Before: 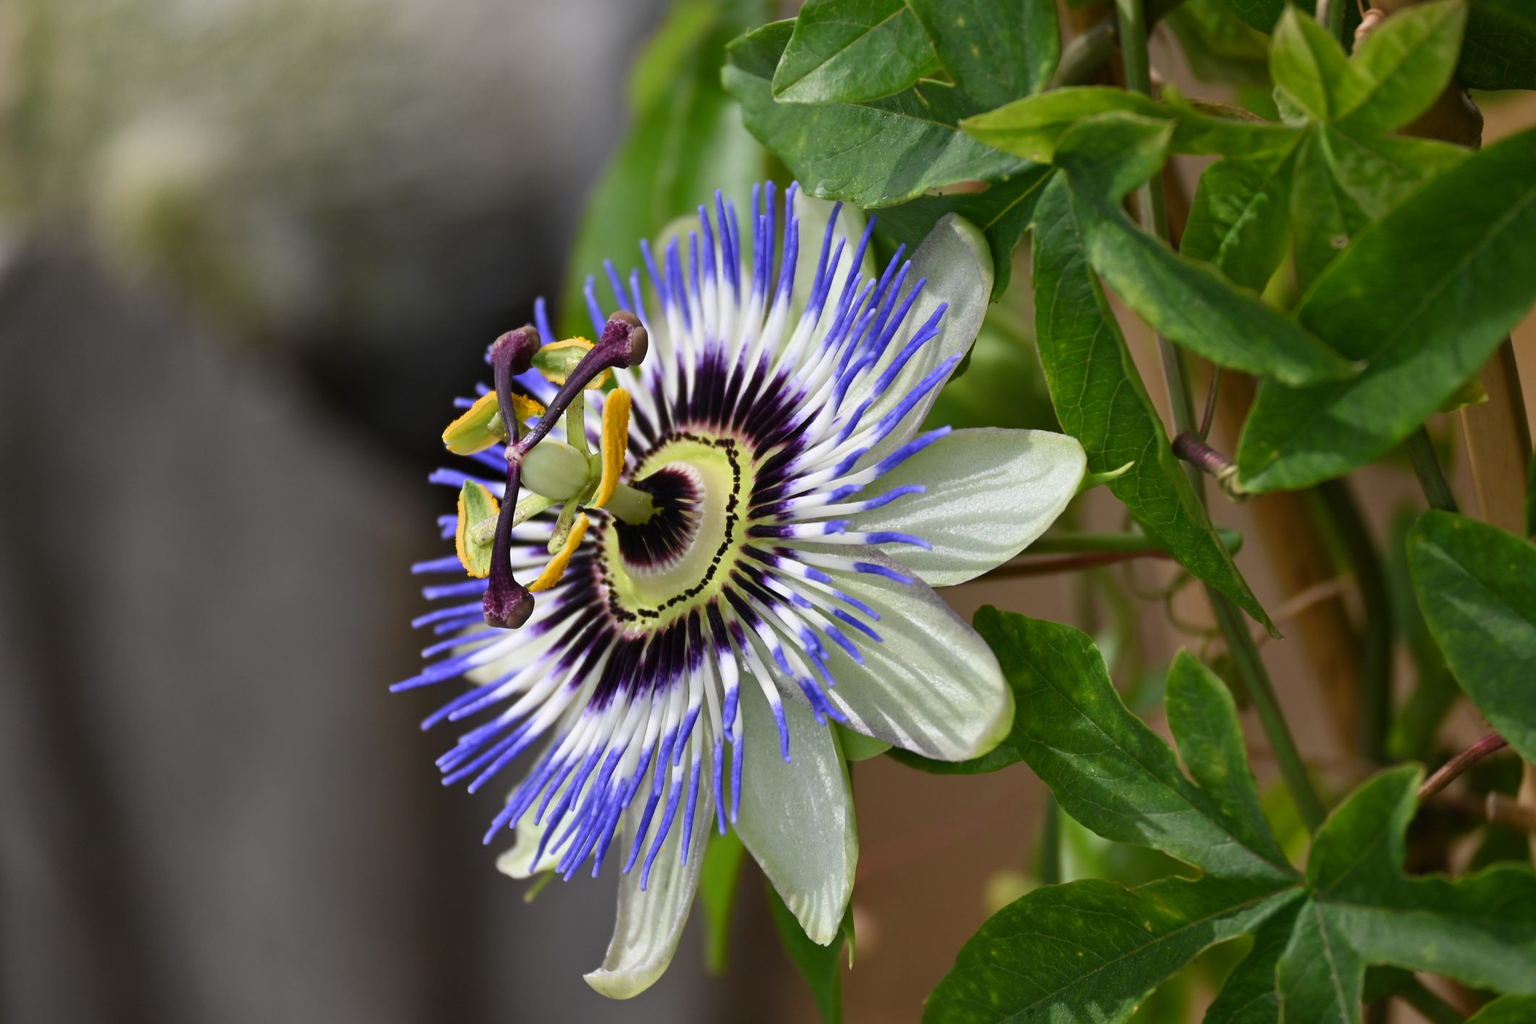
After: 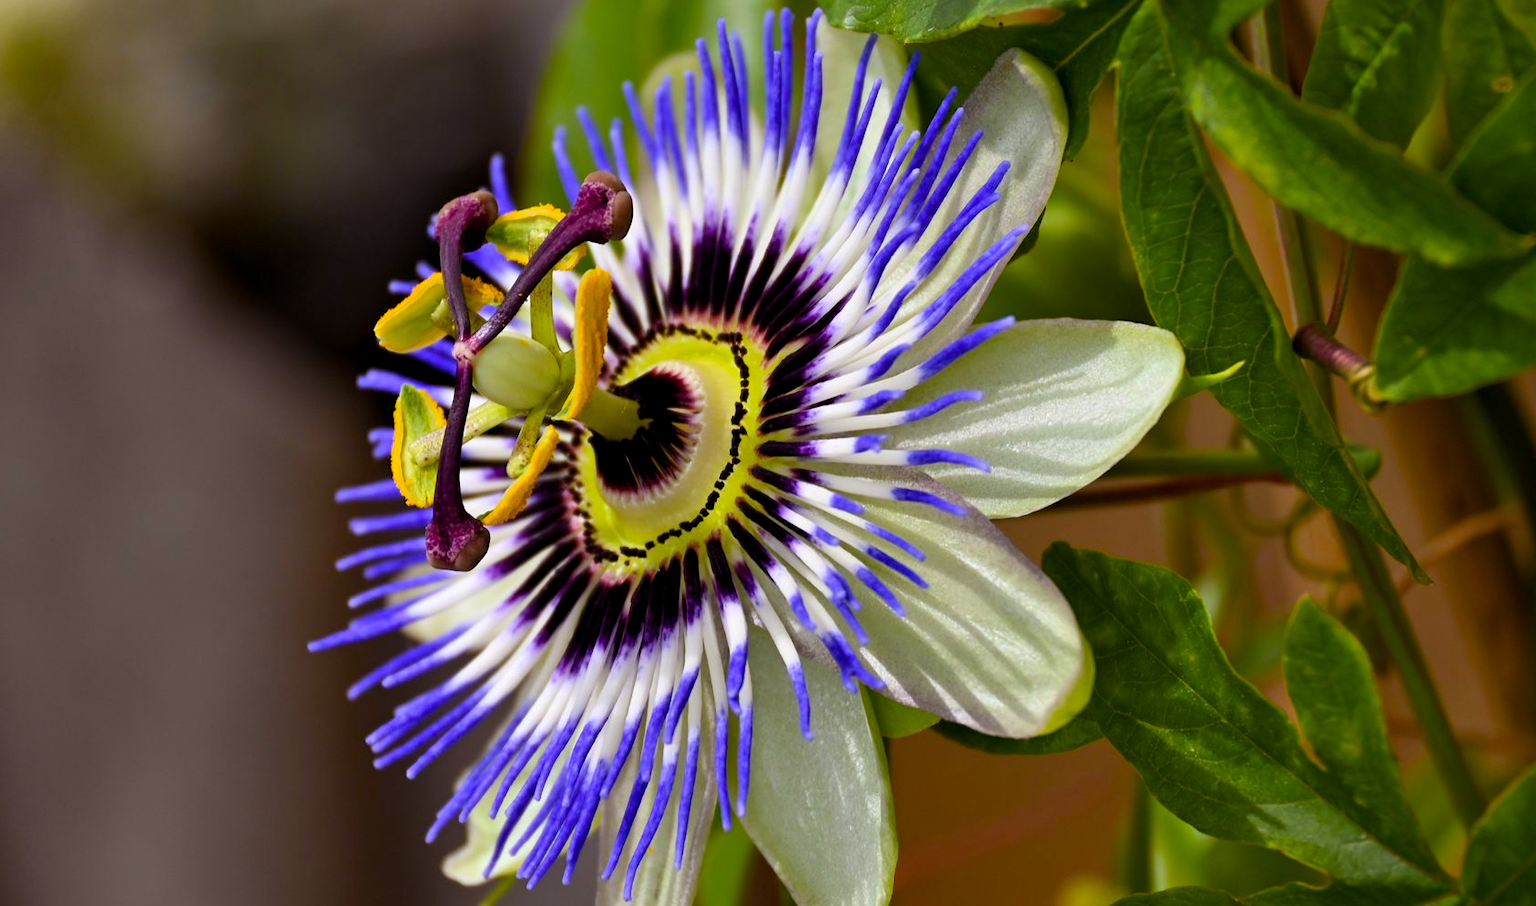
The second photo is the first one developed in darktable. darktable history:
crop: left 9.463%, top 17.112%, right 11.013%, bottom 12.394%
color balance rgb: power › chroma 1.03%, power › hue 26.87°, global offset › luminance -0.473%, perceptual saturation grading › global saturation 31.252%, perceptual brilliance grading › global brilliance -1.426%, perceptual brilliance grading › highlights -1.413%, perceptual brilliance grading › mid-tones -2.097%, perceptual brilliance grading › shadows -1.137%, global vibrance 26.019%, contrast 6.824%
